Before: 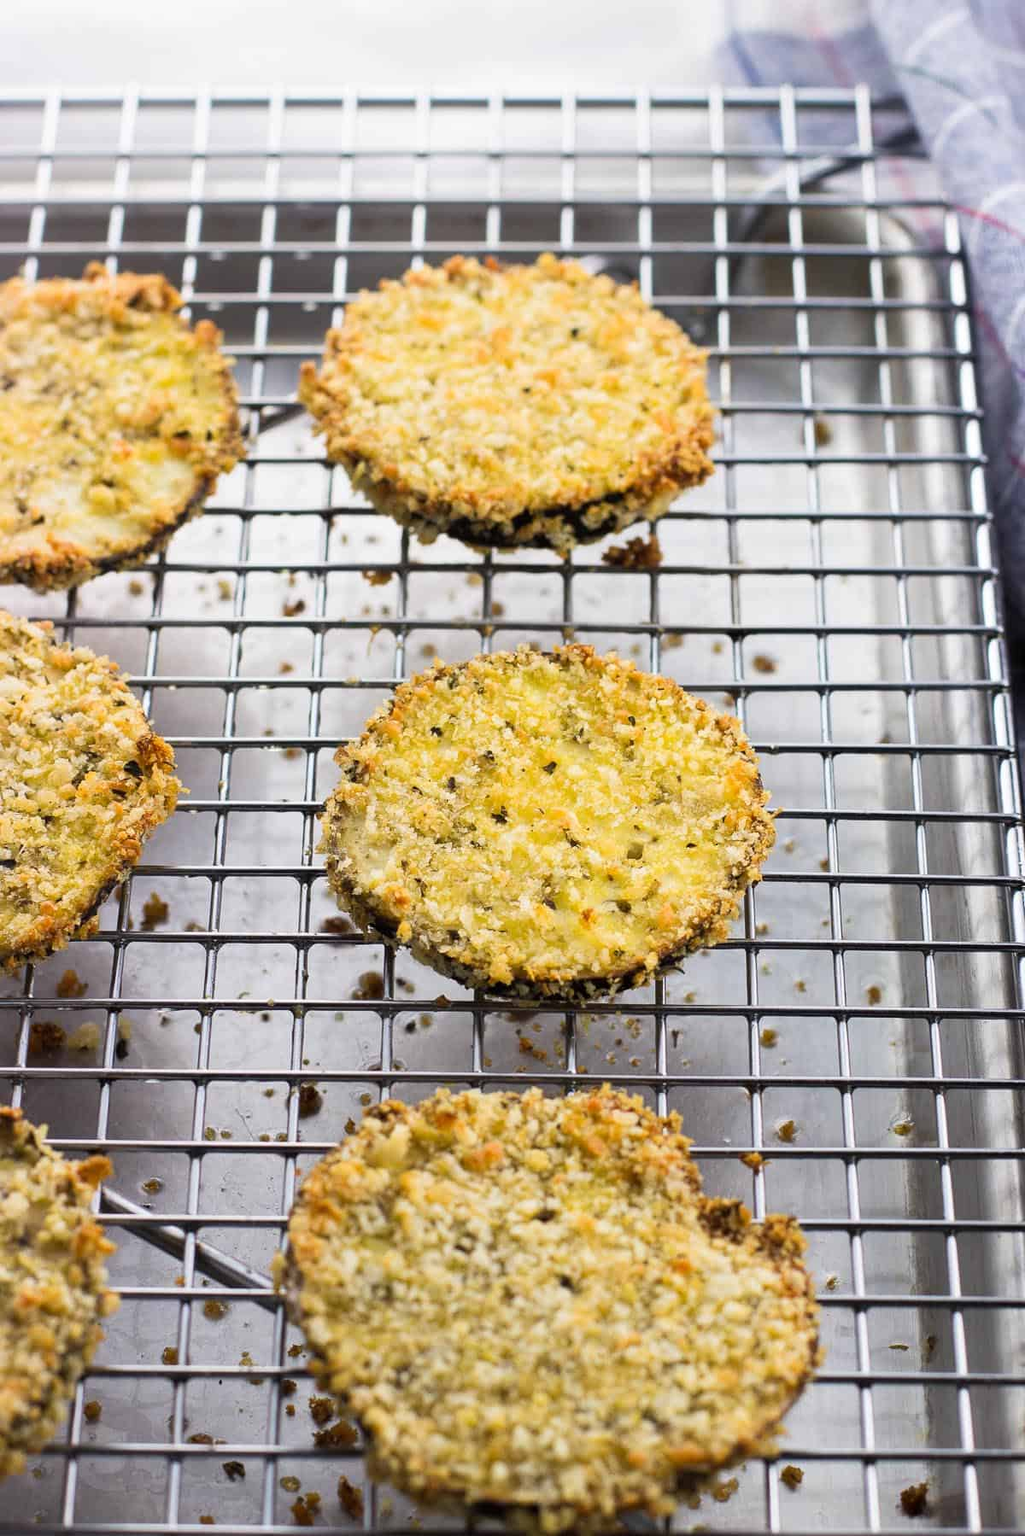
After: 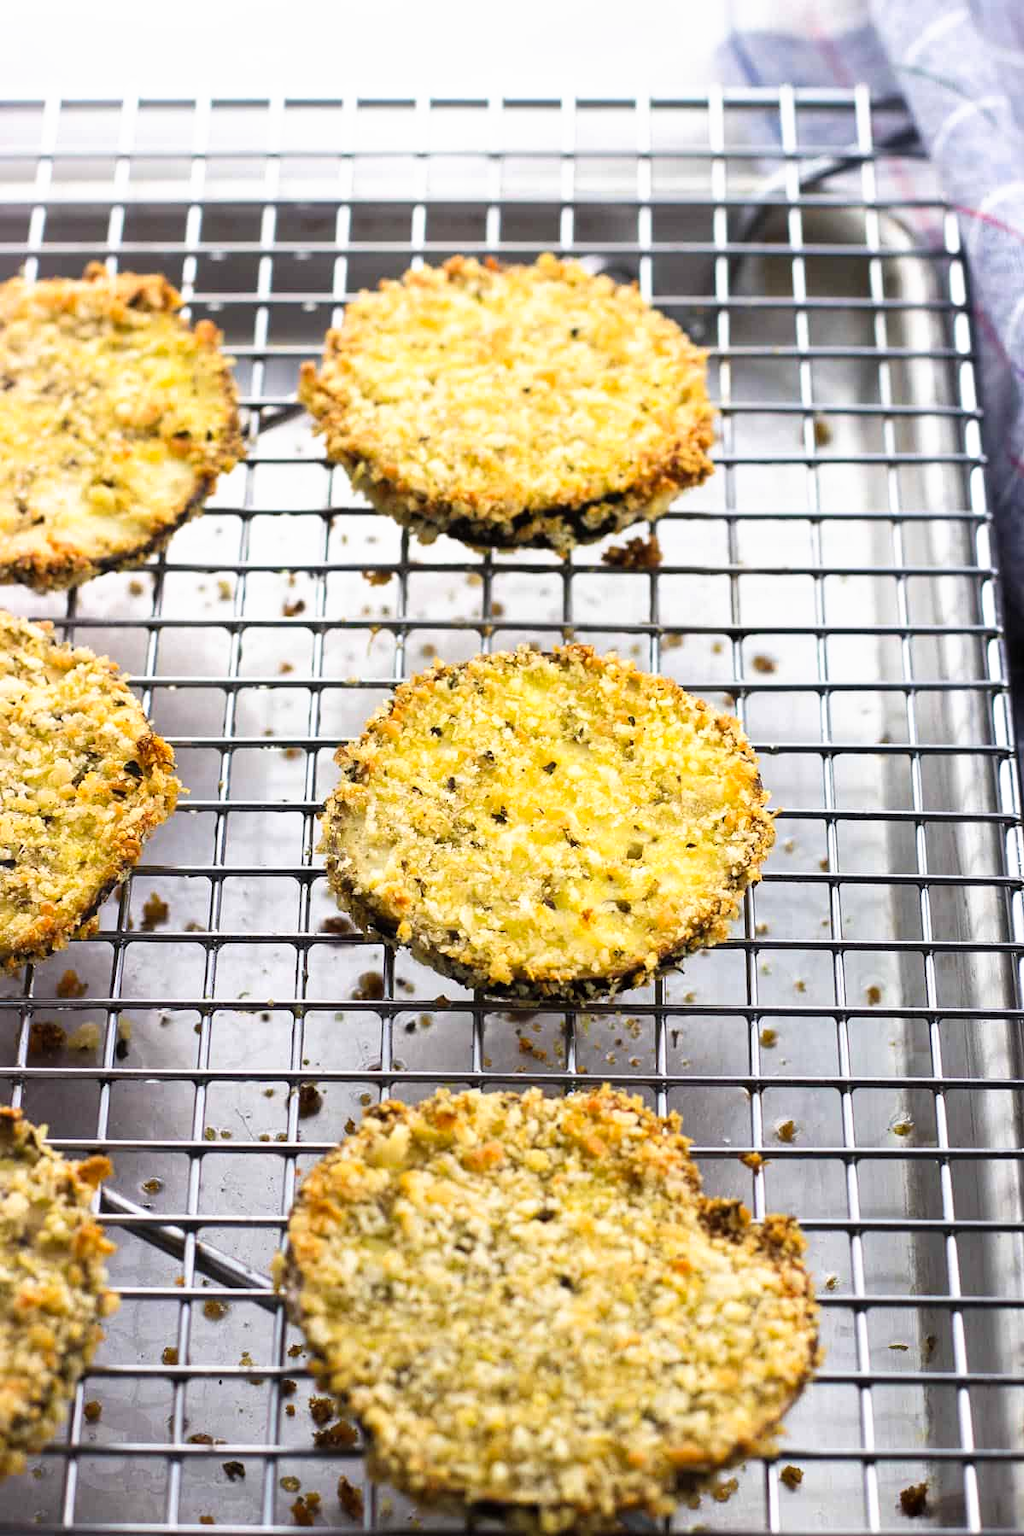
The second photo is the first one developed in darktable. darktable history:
tone curve: curves: ch0 [(0, 0) (0.003, 0.002) (0.011, 0.009) (0.025, 0.021) (0.044, 0.037) (0.069, 0.058) (0.1, 0.083) (0.136, 0.122) (0.177, 0.165) (0.224, 0.216) (0.277, 0.277) (0.335, 0.344) (0.399, 0.418) (0.468, 0.499) (0.543, 0.586) (0.623, 0.679) (0.709, 0.779) (0.801, 0.877) (0.898, 0.977) (1, 1)], preserve colors none
